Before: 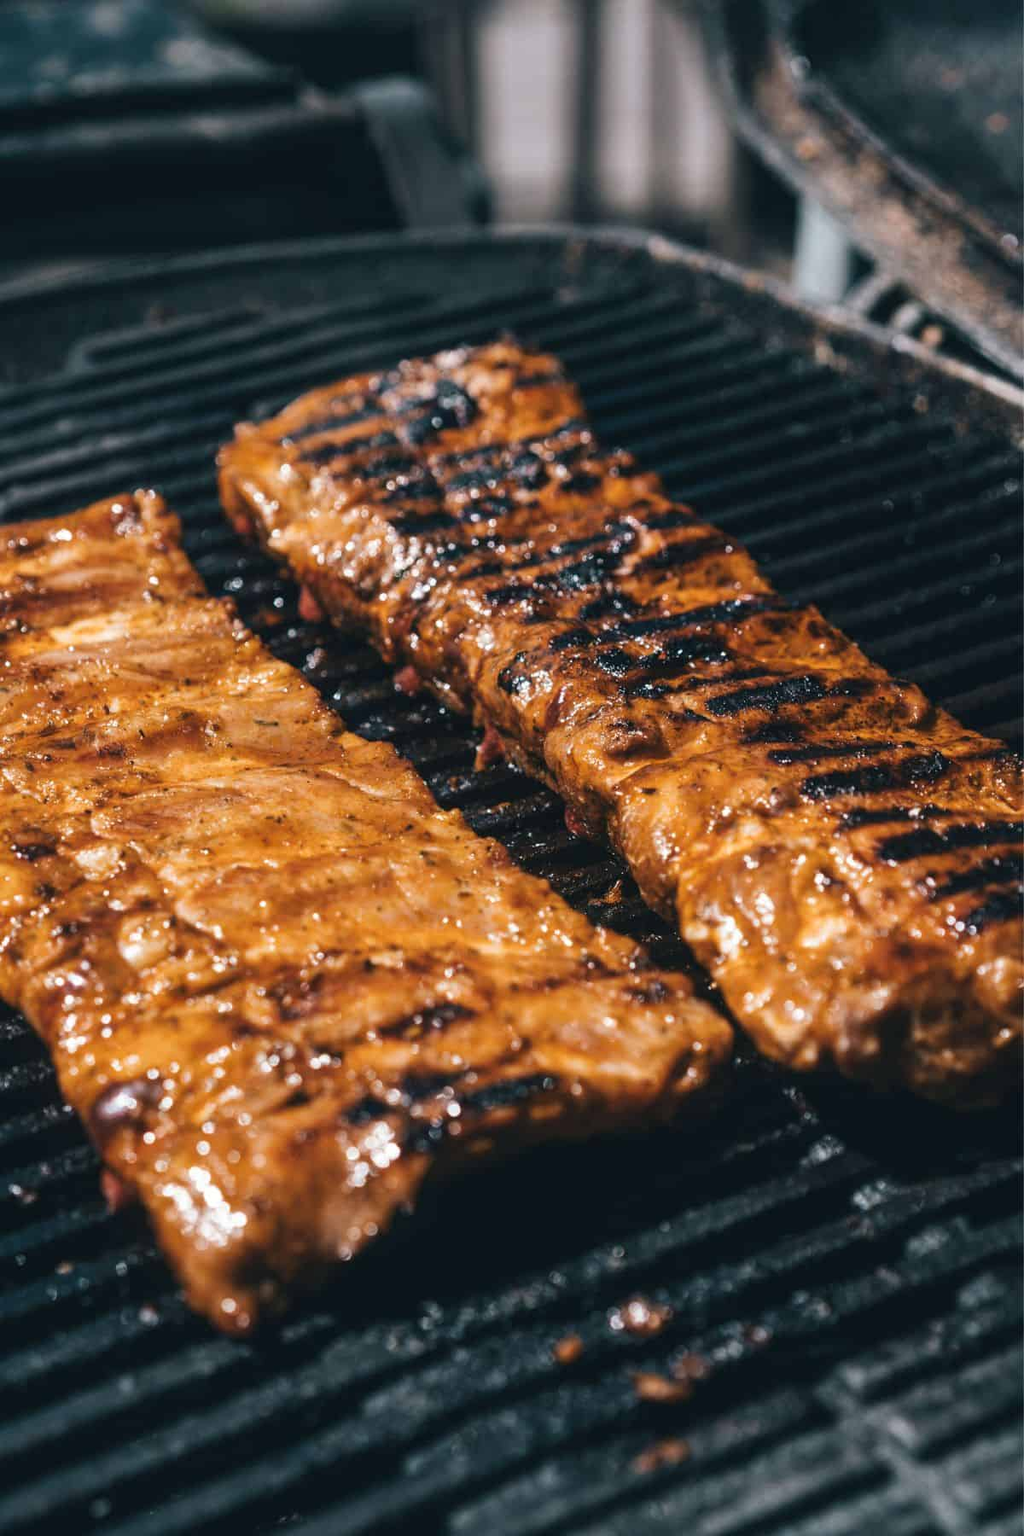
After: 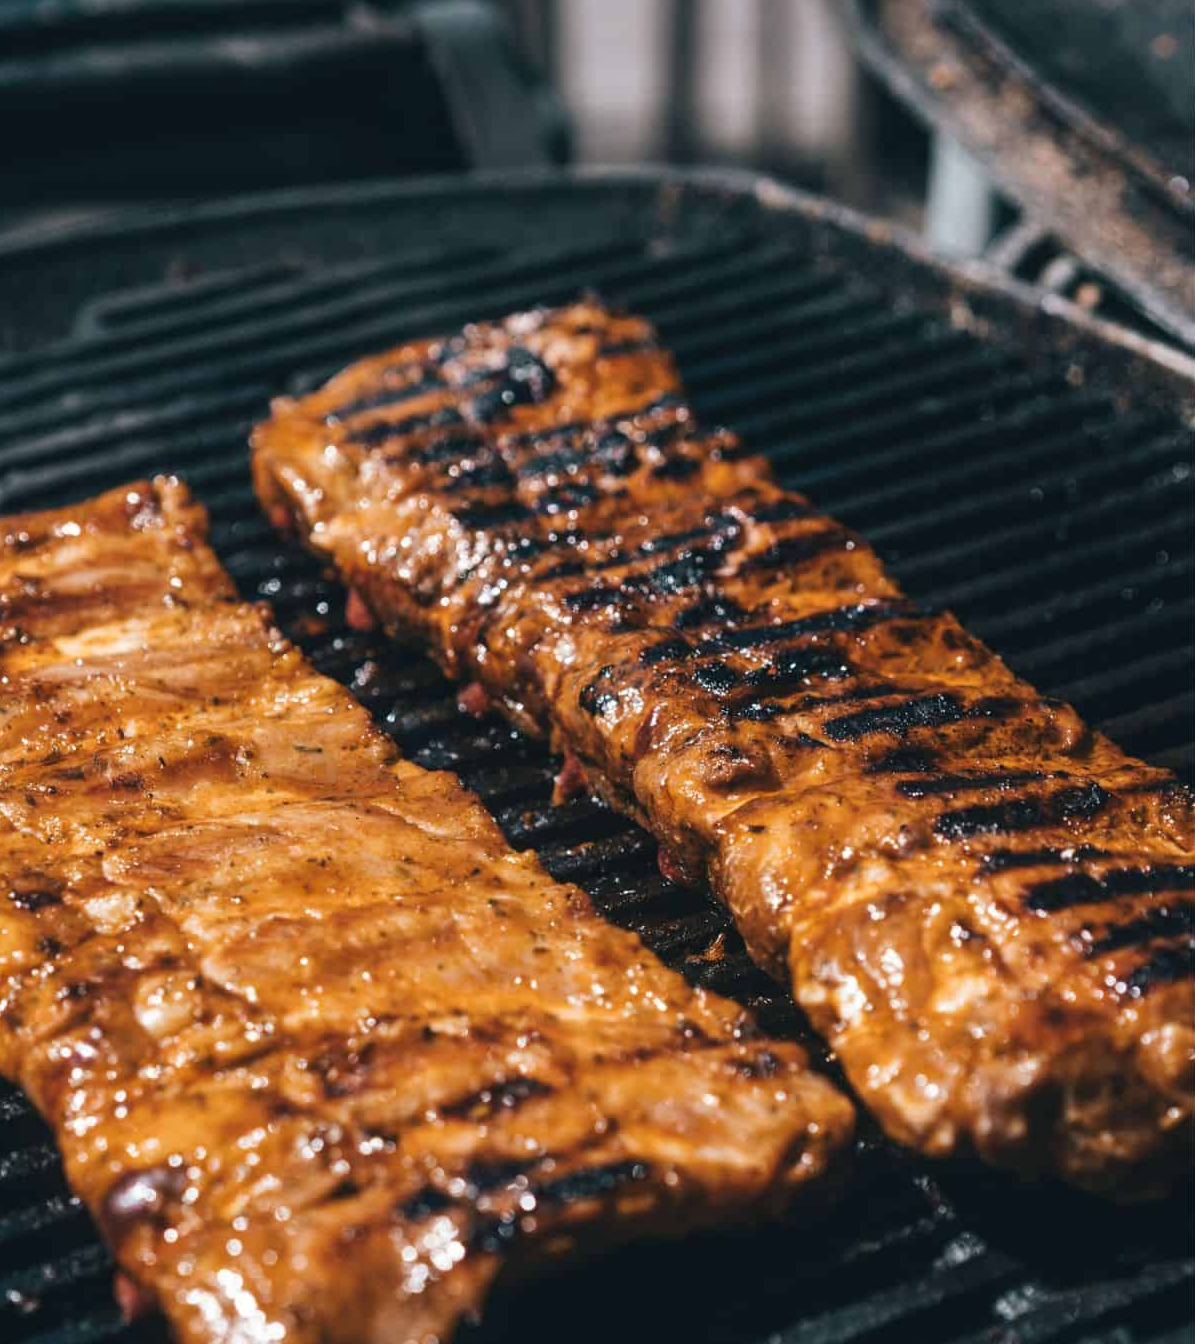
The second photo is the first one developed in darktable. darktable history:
crop: left 0.368%, top 5.494%, bottom 19.819%
